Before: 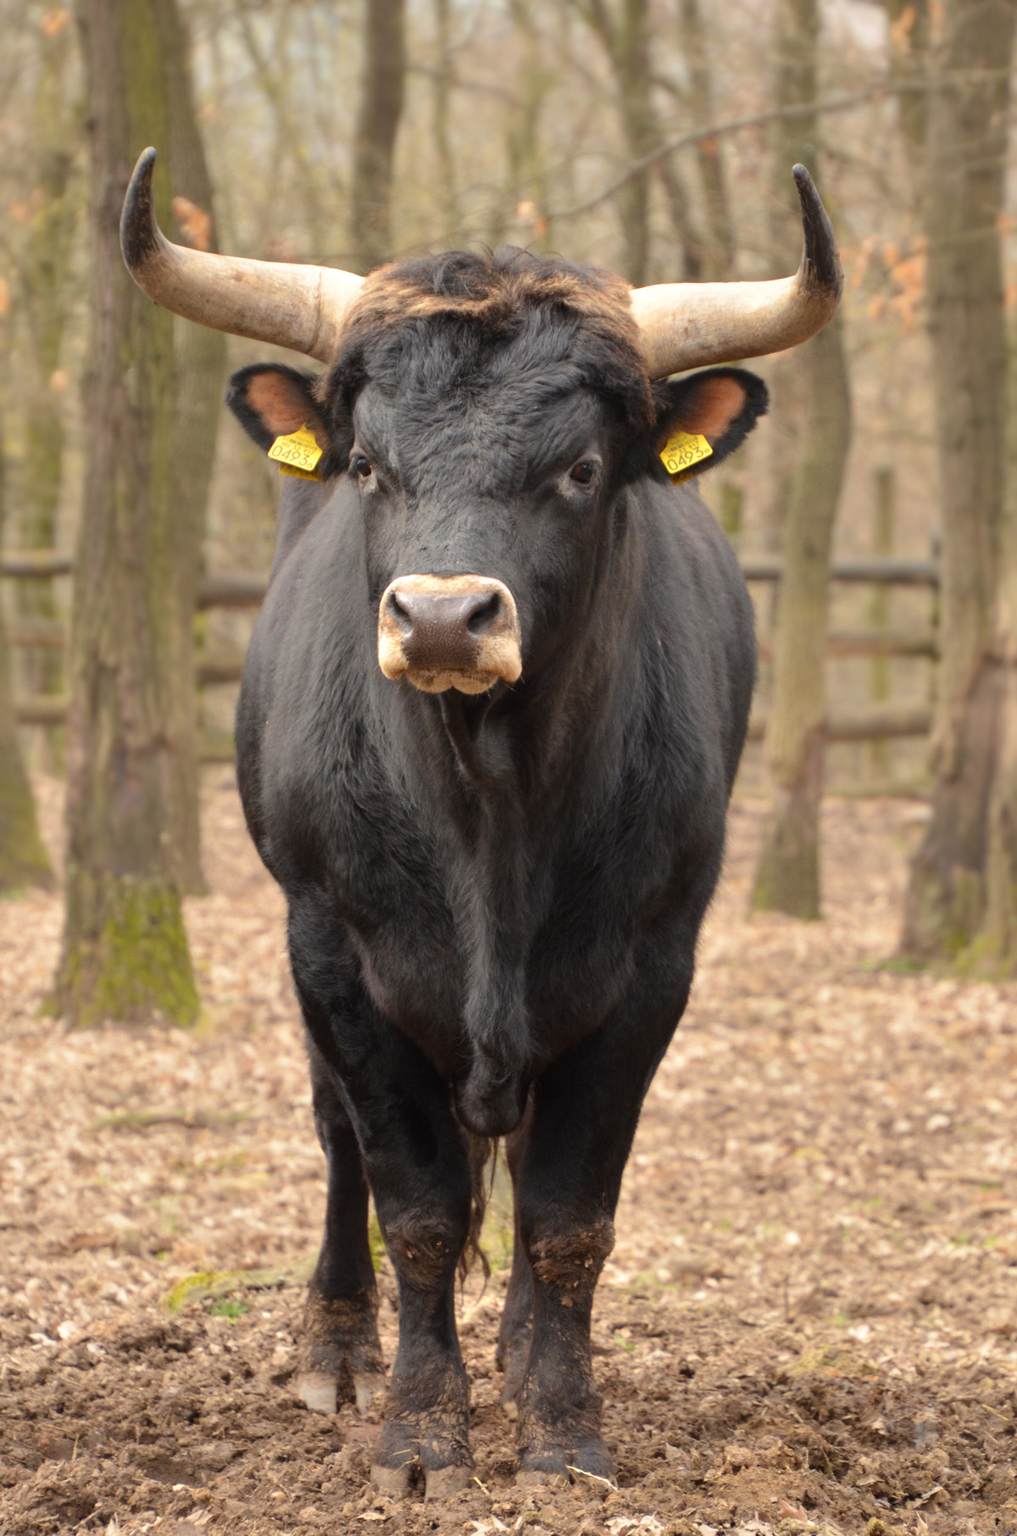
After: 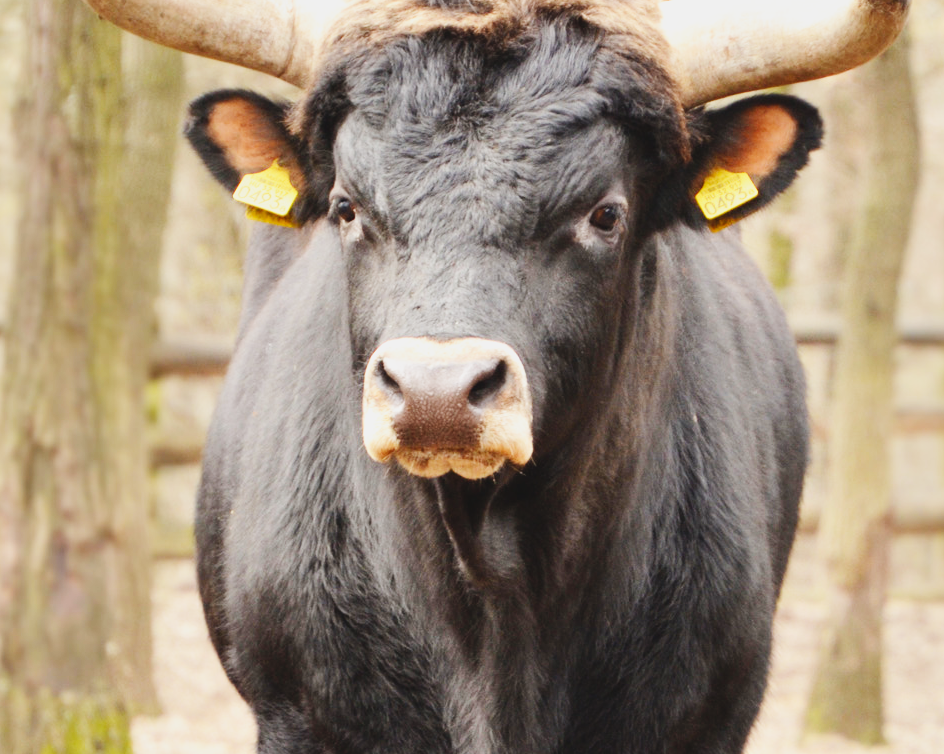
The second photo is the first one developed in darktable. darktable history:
crop: left 6.917%, top 18.807%, right 14.363%, bottom 39.57%
shadows and highlights: shadows 36.56, highlights -28.03, soften with gaussian
base curve: curves: ch0 [(0, 0.003) (0.001, 0.002) (0.006, 0.004) (0.02, 0.022) (0.048, 0.086) (0.094, 0.234) (0.162, 0.431) (0.258, 0.629) (0.385, 0.8) (0.548, 0.918) (0.751, 0.988) (1, 1)], preserve colors none
contrast brightness saturation: contrast -0.095, saturation -0.095
